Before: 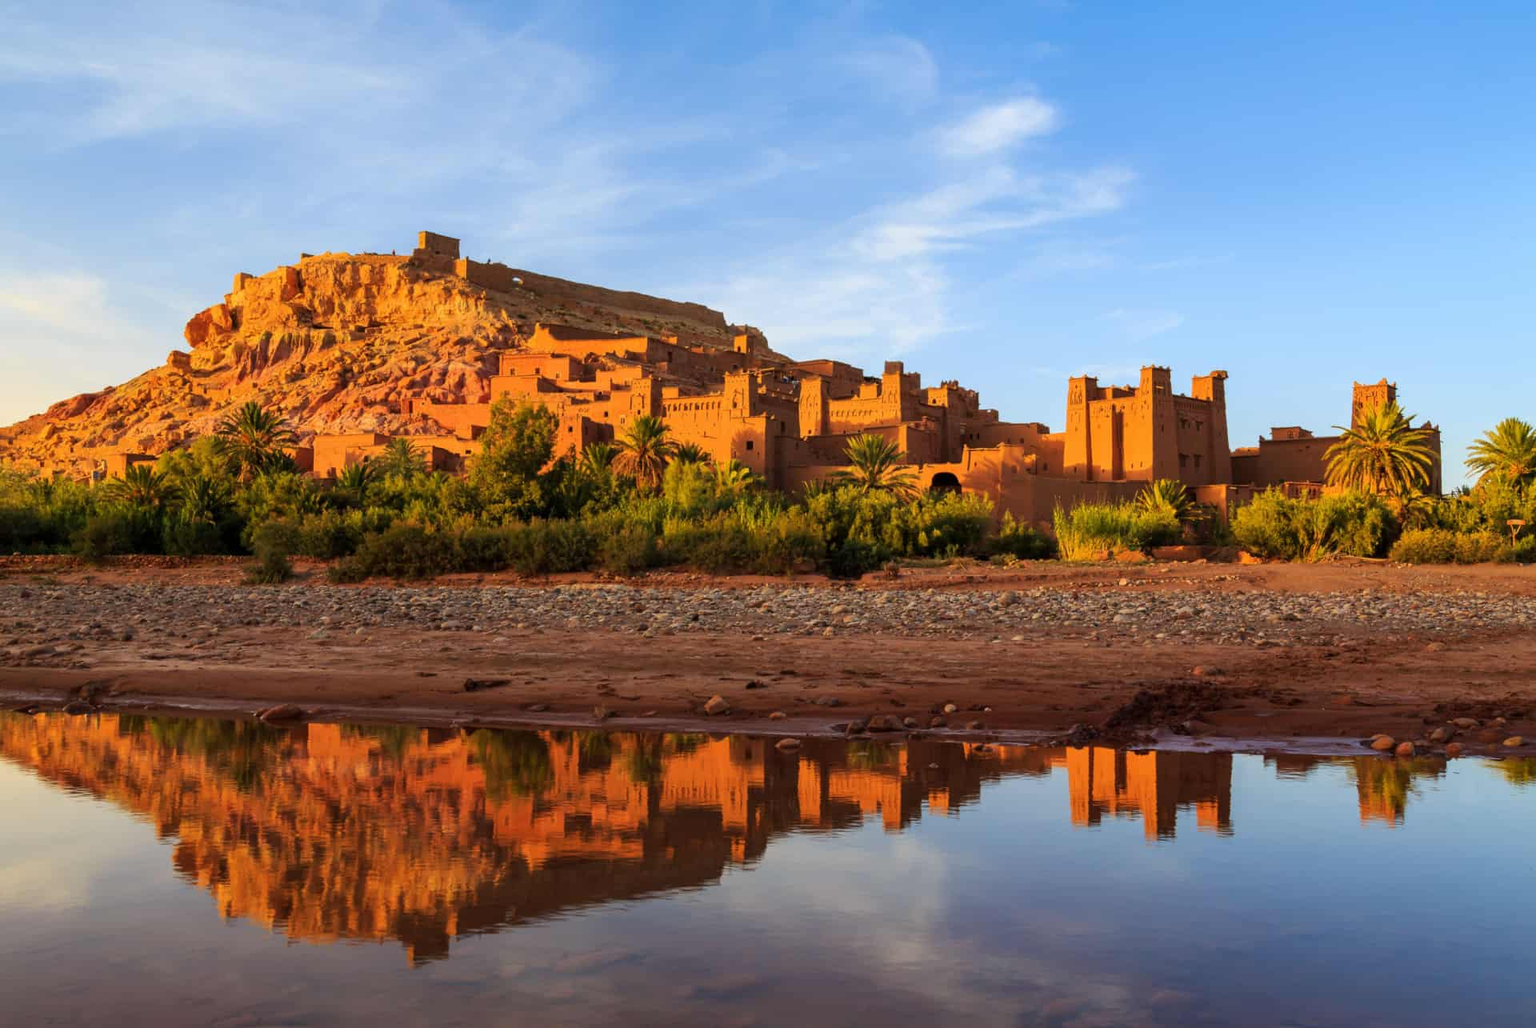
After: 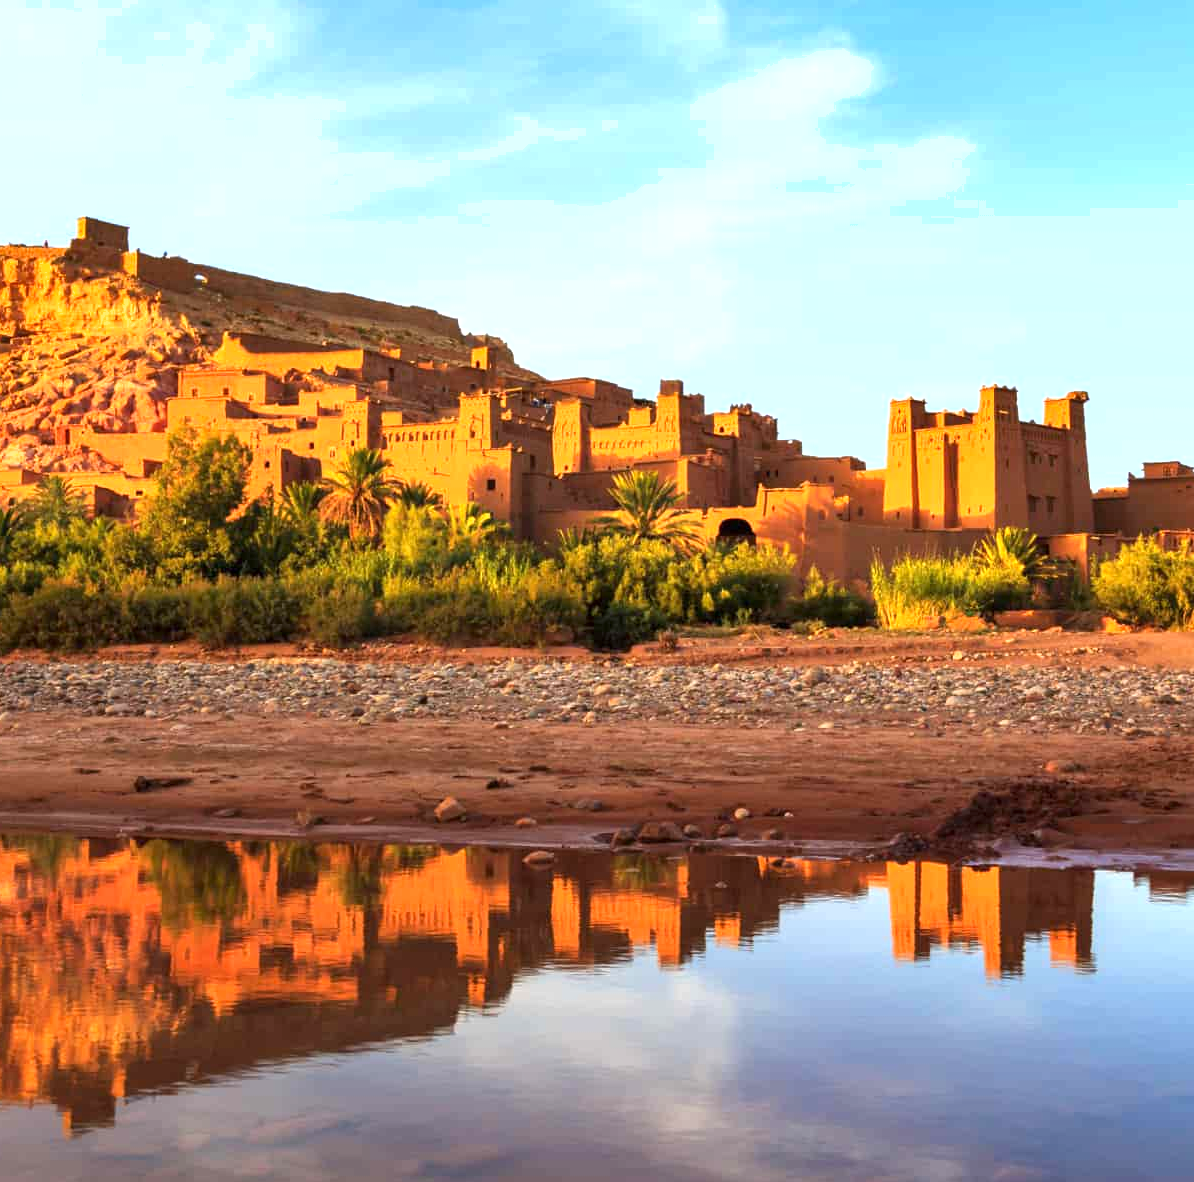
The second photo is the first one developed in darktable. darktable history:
crop and rotate: left 23.245%, top 5.643%, right 14.546%, bottom 2.342%
exposure: exposure 1 EV, compensate highlight preservation false
shadows and highlights: shadows 20.74, highlights -35.39, soften with gaussian
